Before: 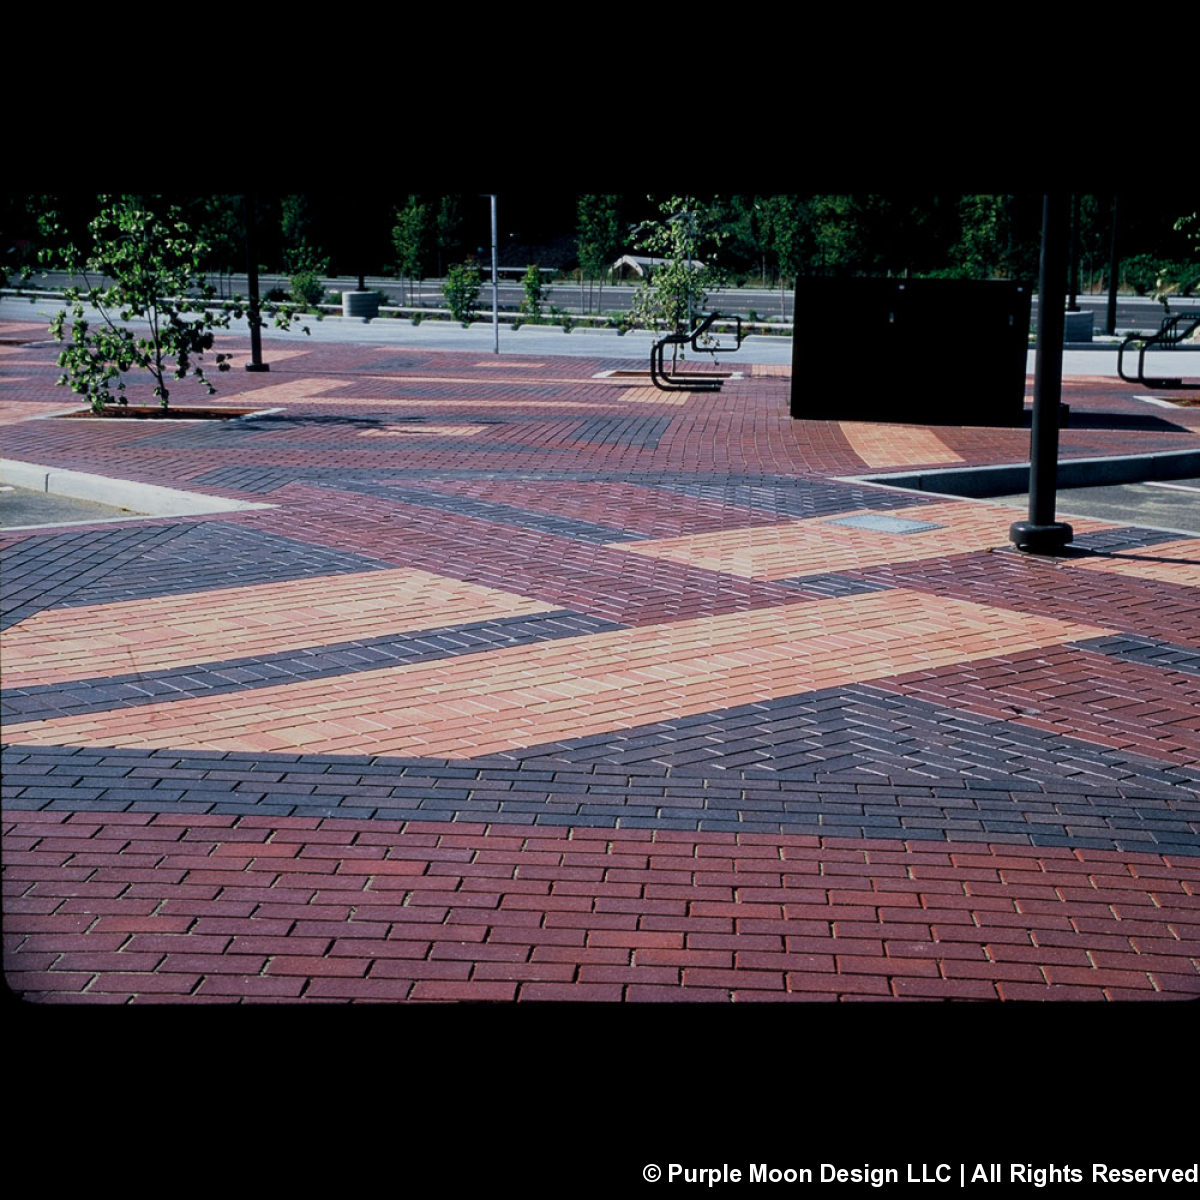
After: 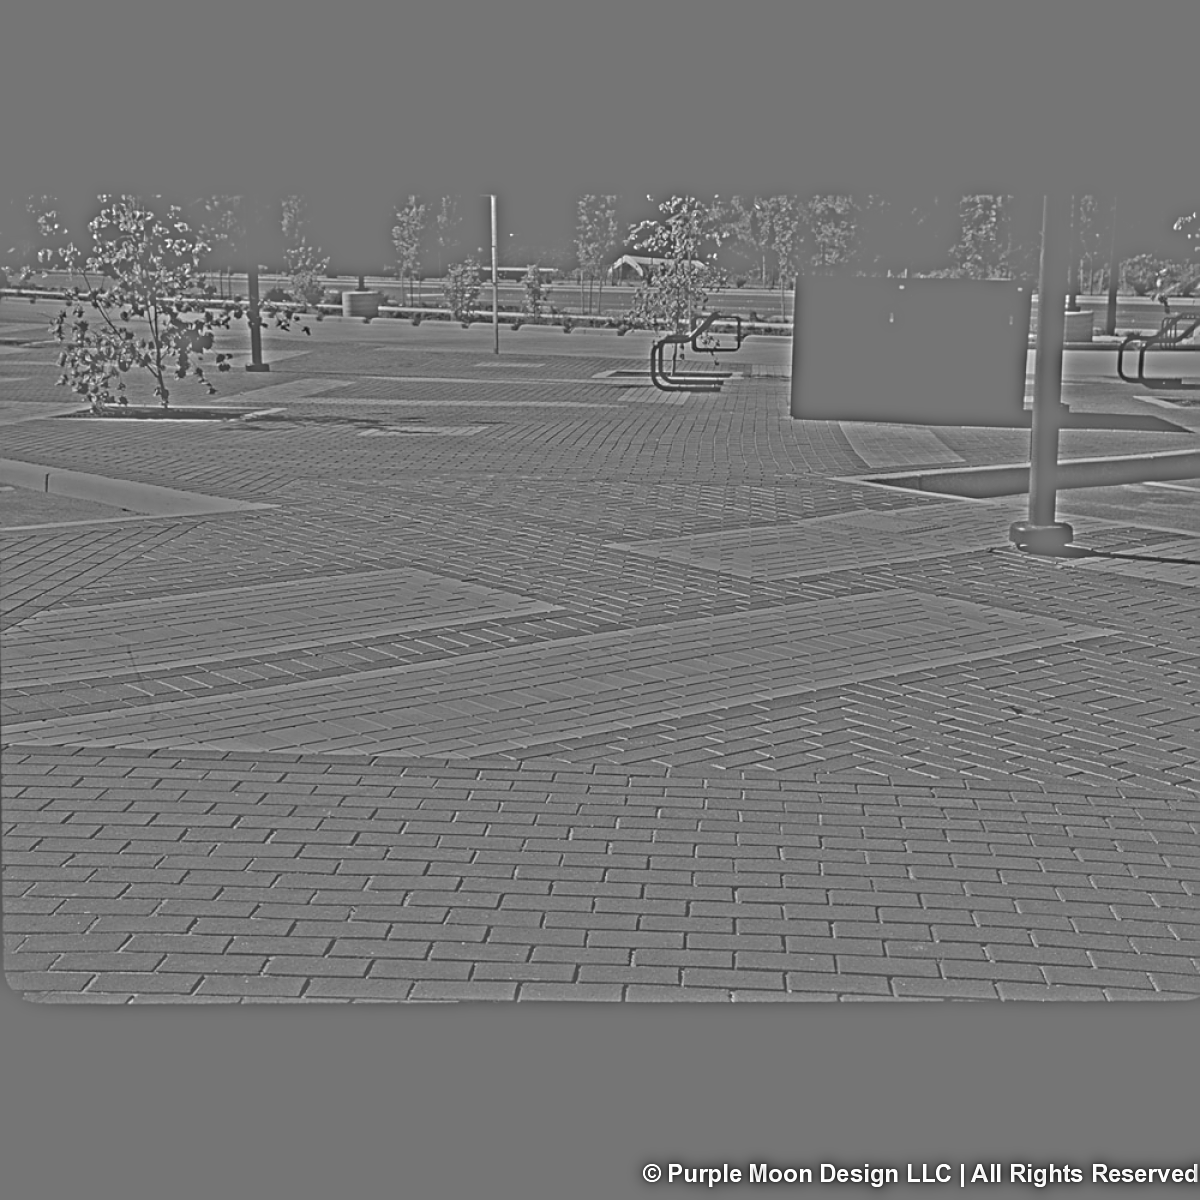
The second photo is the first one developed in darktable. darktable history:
sharpen: on, module defaults
highpass: sharpness 25.84%, contrast boost 14.94%
exposure: black level correction 0.001, compensate highlight preservation false
